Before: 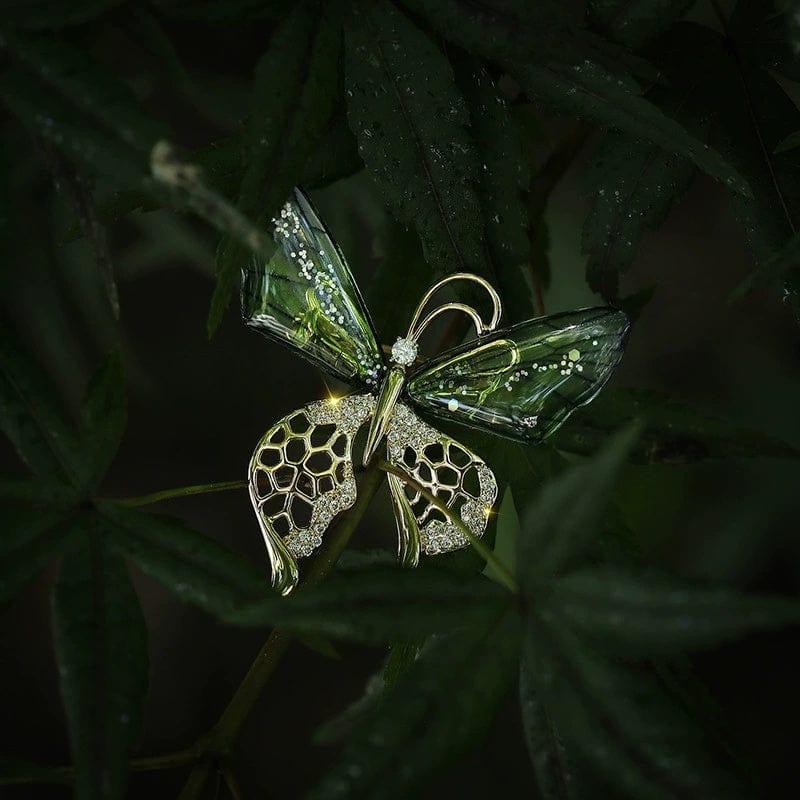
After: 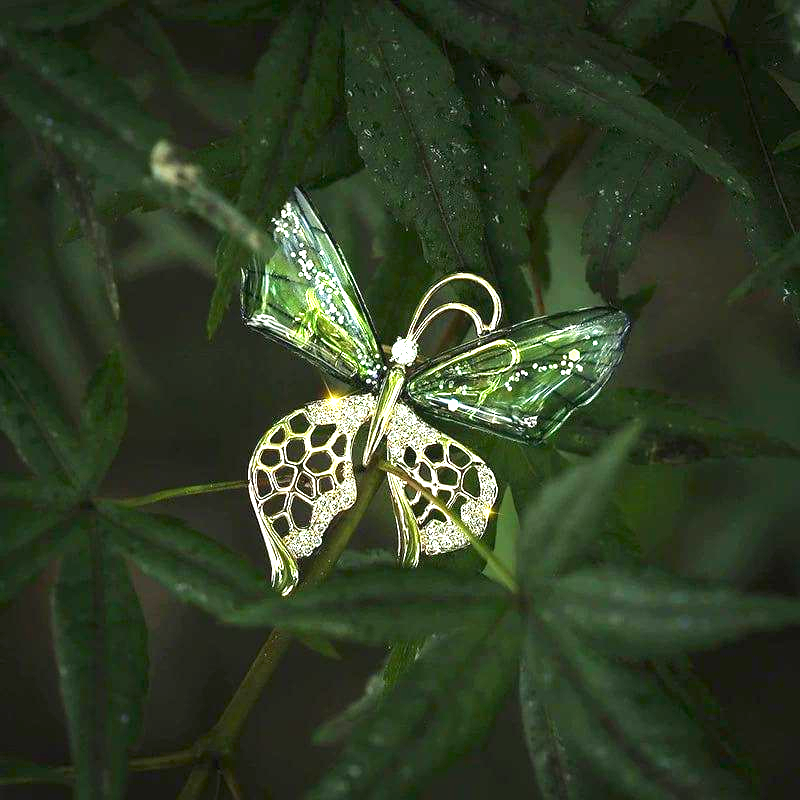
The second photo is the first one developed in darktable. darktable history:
exposure: black level correction 0, exposure 2 EV, compensate highlight preservation false
color correction: saturation 1.11
